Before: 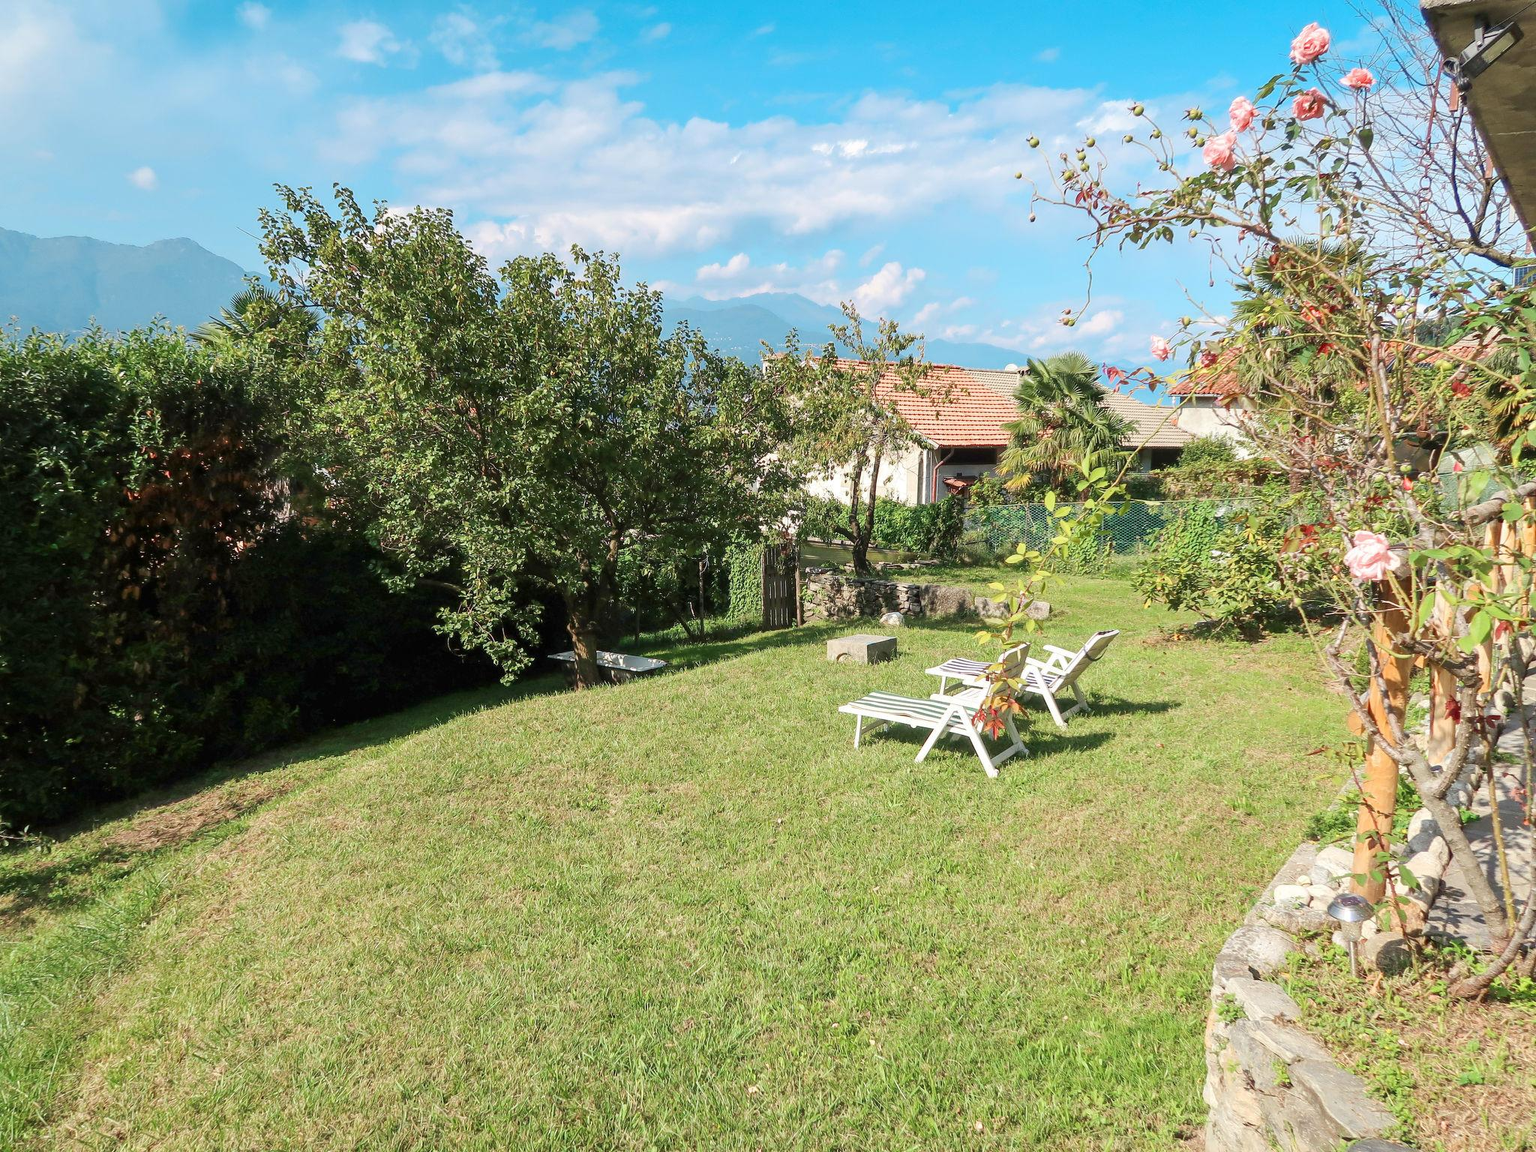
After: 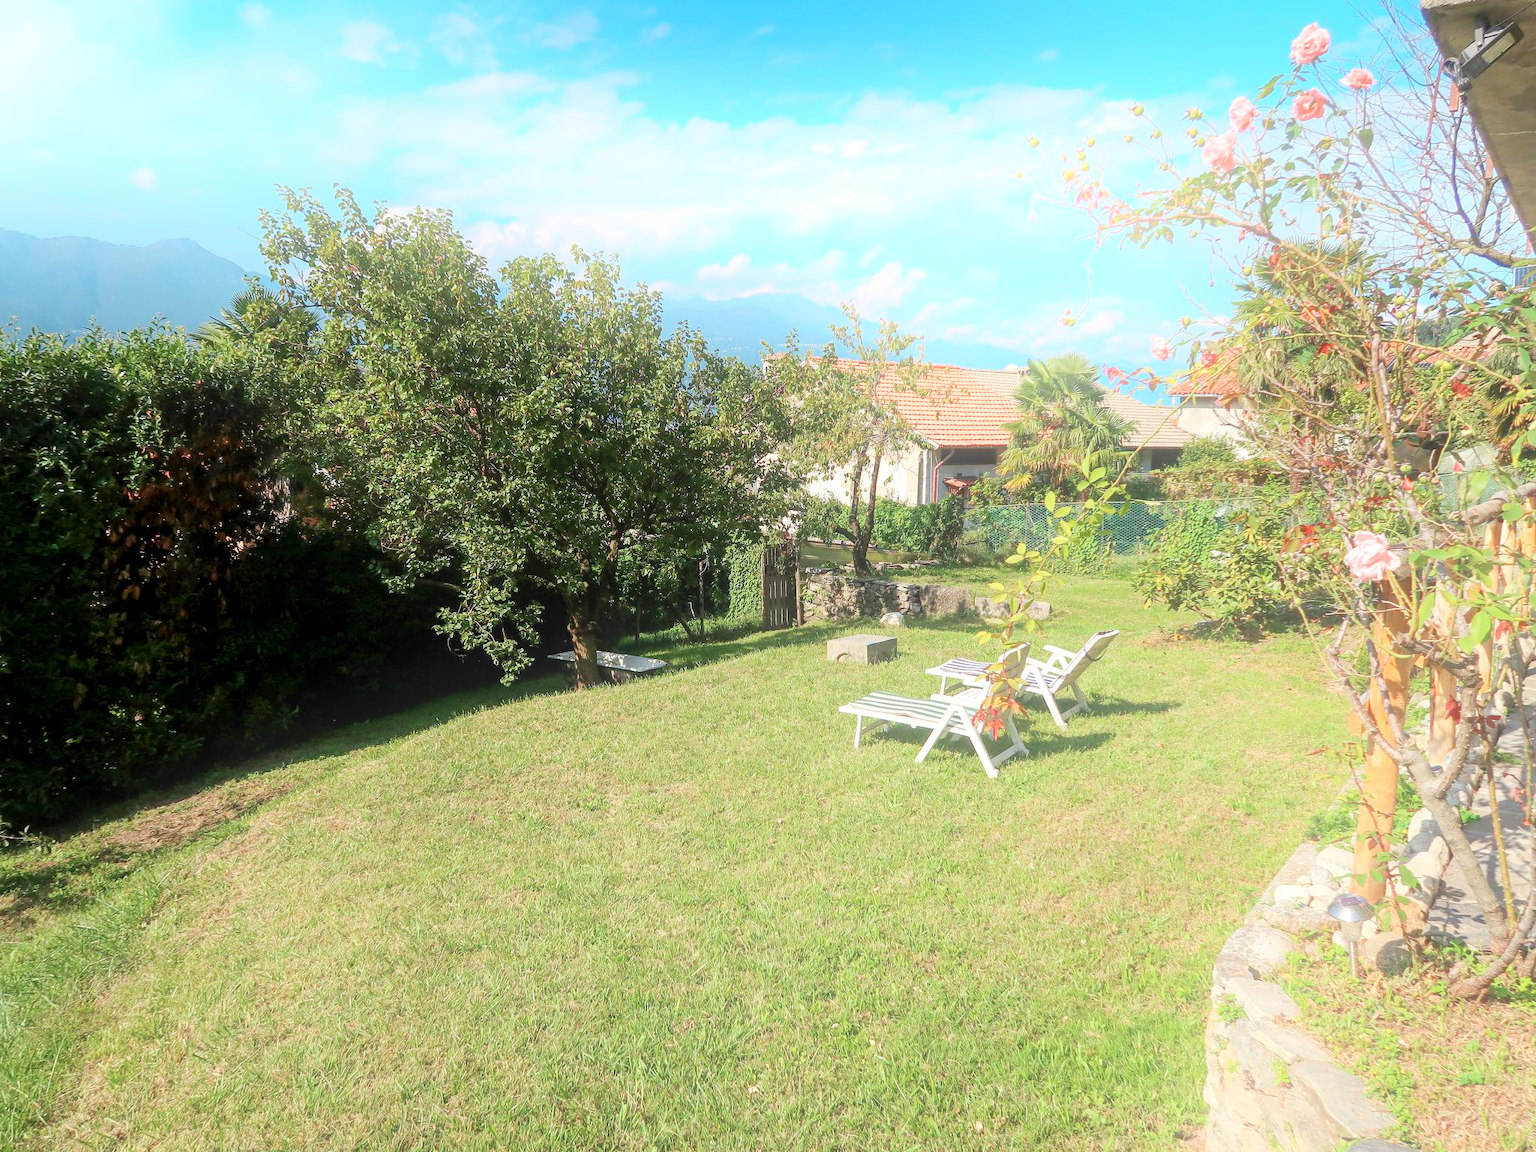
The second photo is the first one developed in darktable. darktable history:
bloom: on, module defaults
exposure: black level correction 0.004, exposure 0.014 EV, compensate highlight preservation false
